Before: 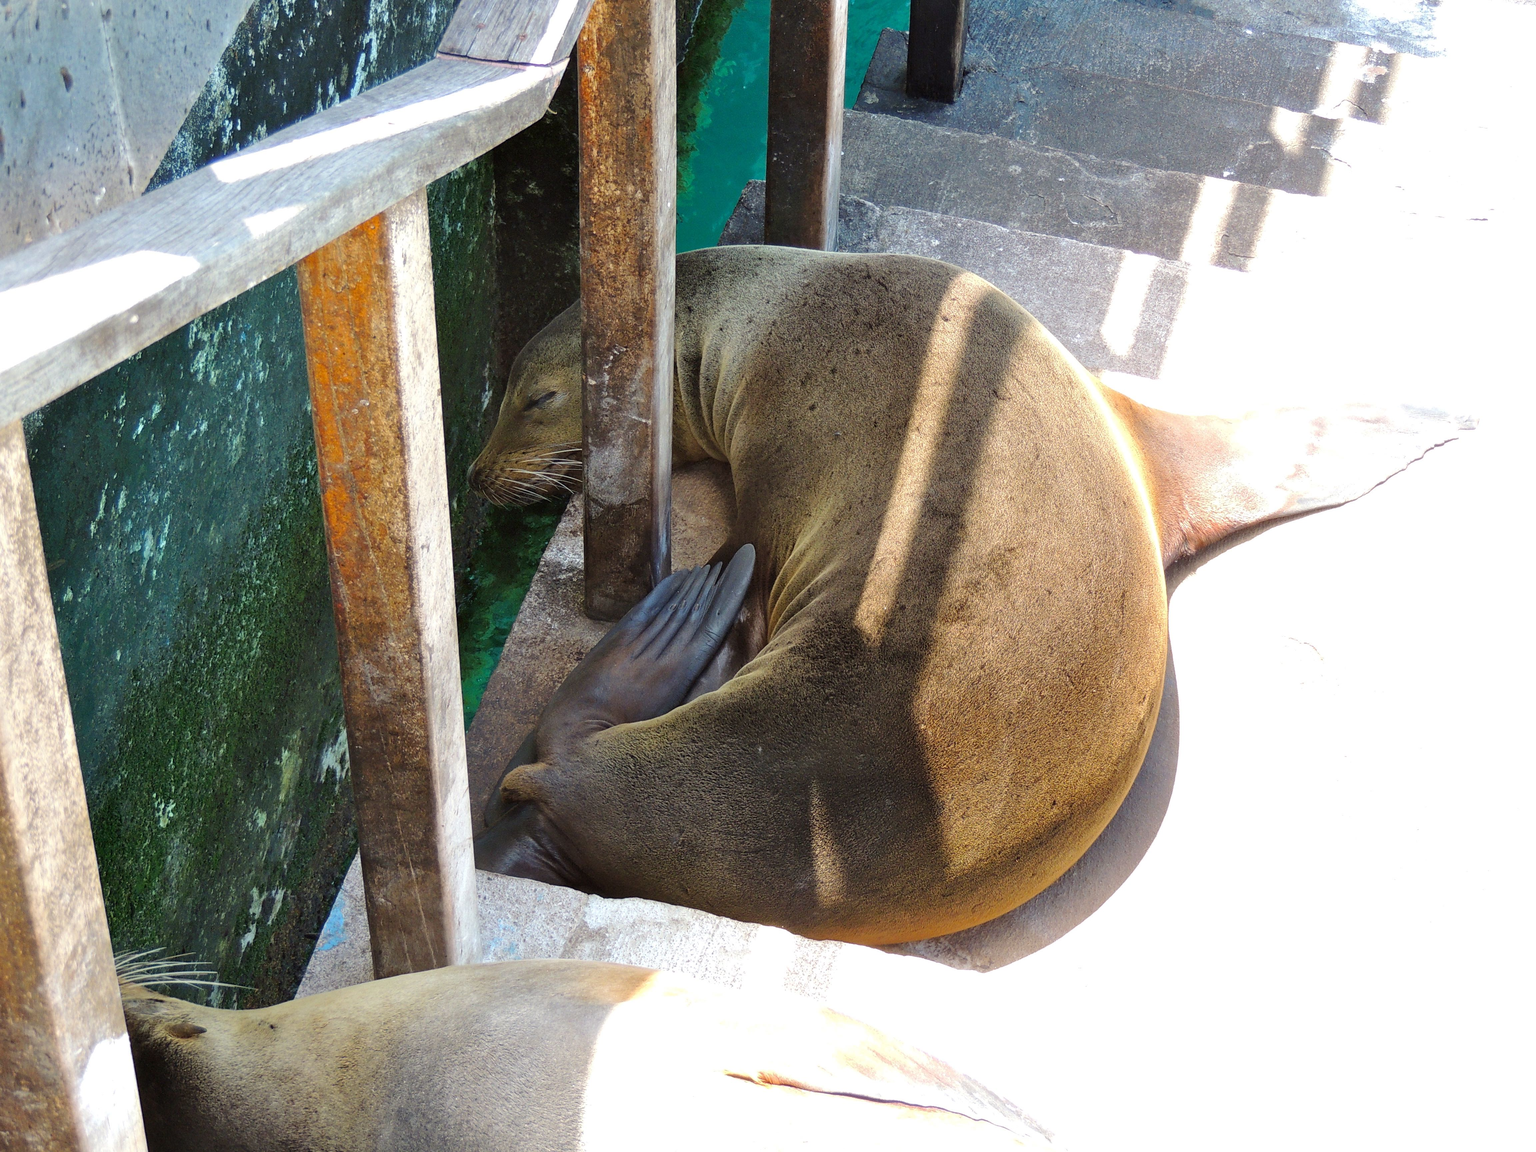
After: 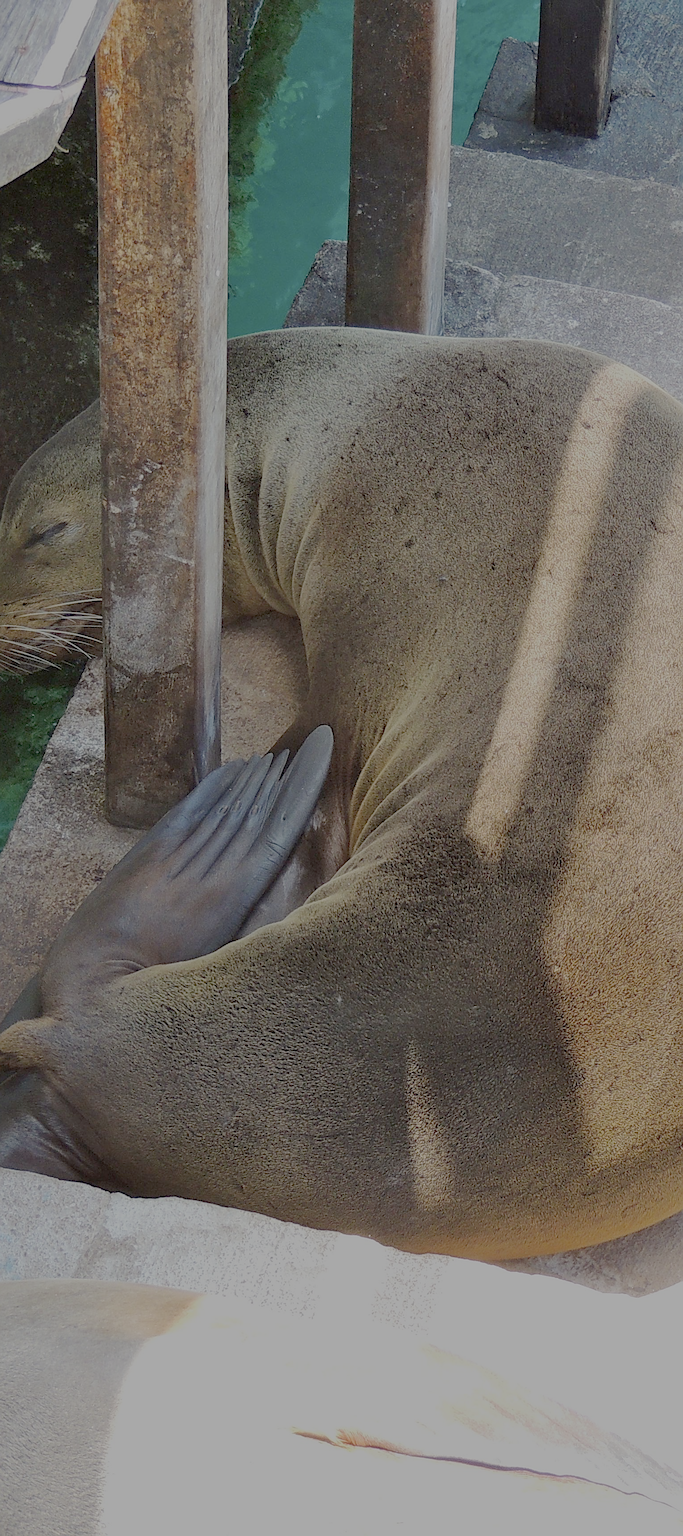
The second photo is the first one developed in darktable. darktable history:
sharpen: on, module defaults
crop: left 32.923%, right 33.716%
filmic rgb: black relative exposure -16 EV, white relative exposure 7.98 EV, threshold 5.96 EV, hardness 4.21, latitude 49.34%, contrast 0.507, preserve chrominance no, color science v4 (2020), contrast in shadows soft, enable highlight reconstruction true
color balance rgb: shadows lift › luminance -20.405%, perceptual saturation grading › global saturation 0.819%
